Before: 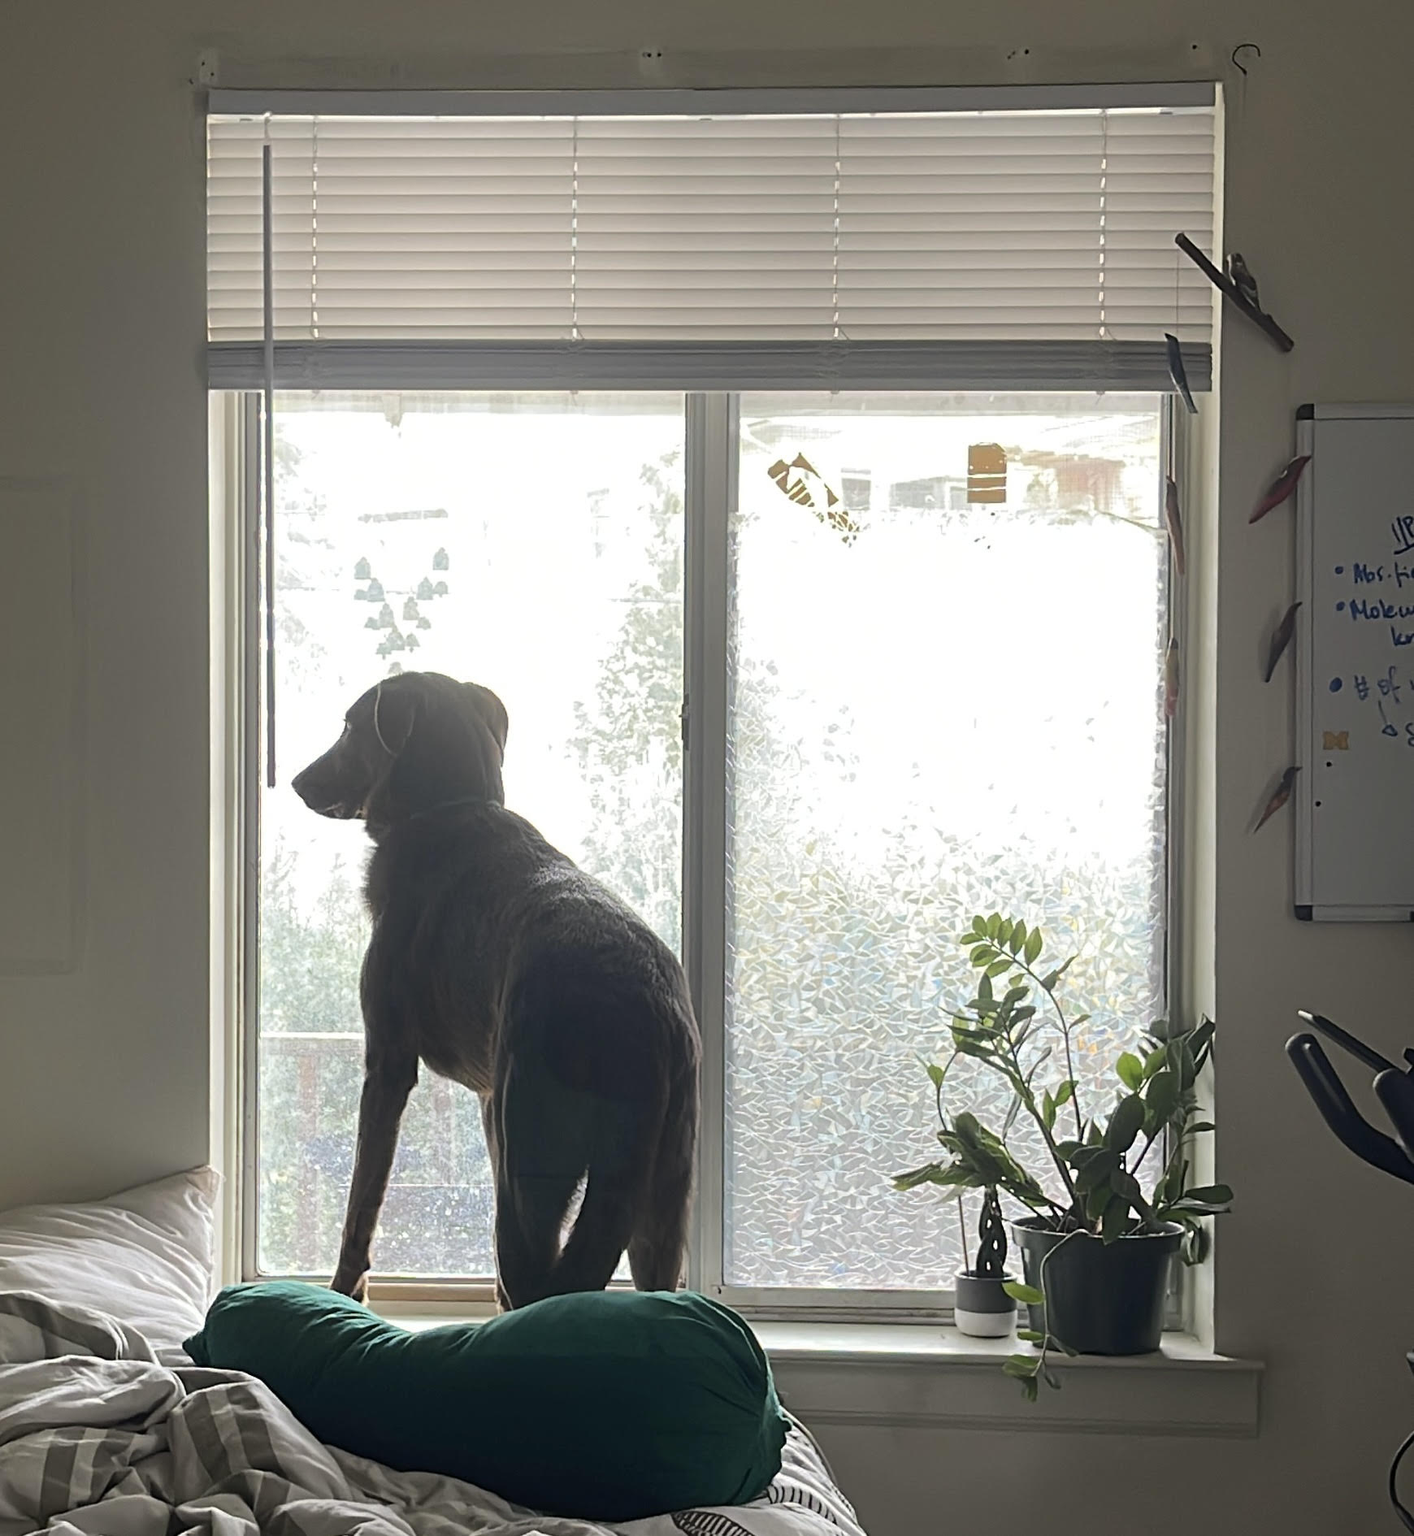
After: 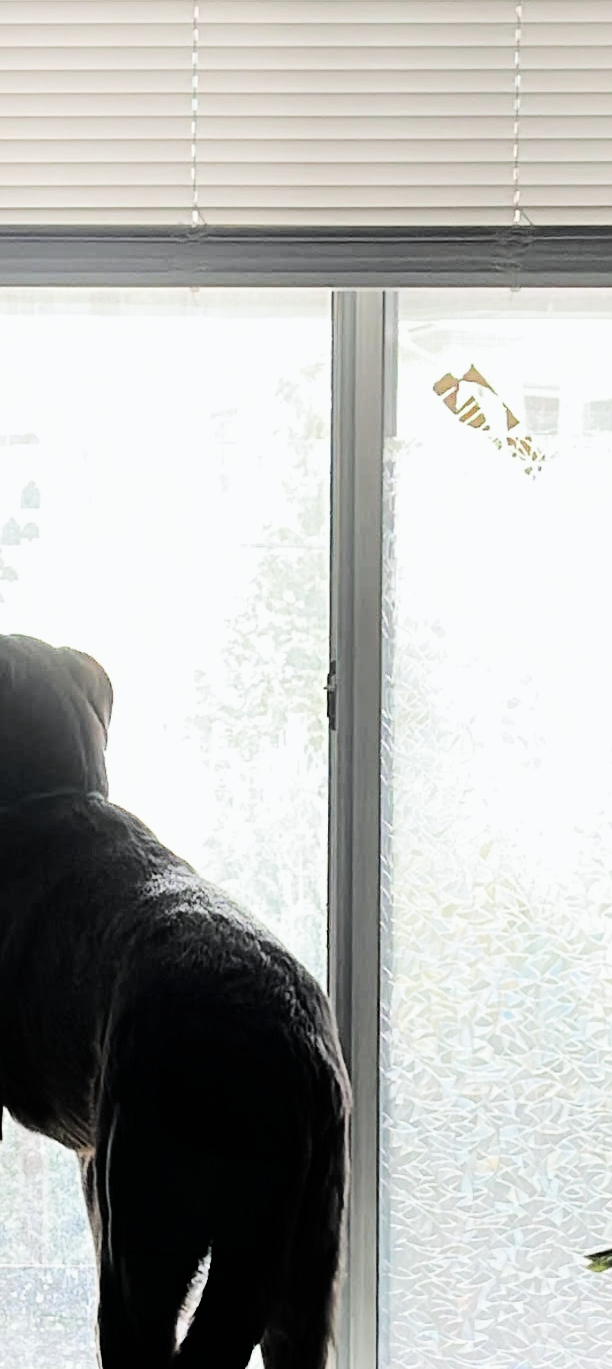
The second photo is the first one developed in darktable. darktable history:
filmic rgb: black relative exposure -5 EV, hardness 2.88, contrast 1.3, highlights saturation mix -30%
crop and rotate: left 29.476%, top 10.214%, right 35.32%, bottom 17.333%
tone equalizer: -8 EV -1.08 EV, -7 EV -1.01 EV, -6 EV -0.867 EV, -5 EV -0.578 EV, -3 EV 0.578 EV, -2 EV 0.867 EV, -1 EV 1.01 EV, +0 EV 1.08 EV, edges refinement/feathering 500, mask exposure compensation -1.57 EV, preserve details no
white balance: red 0.986, blue 1.01
